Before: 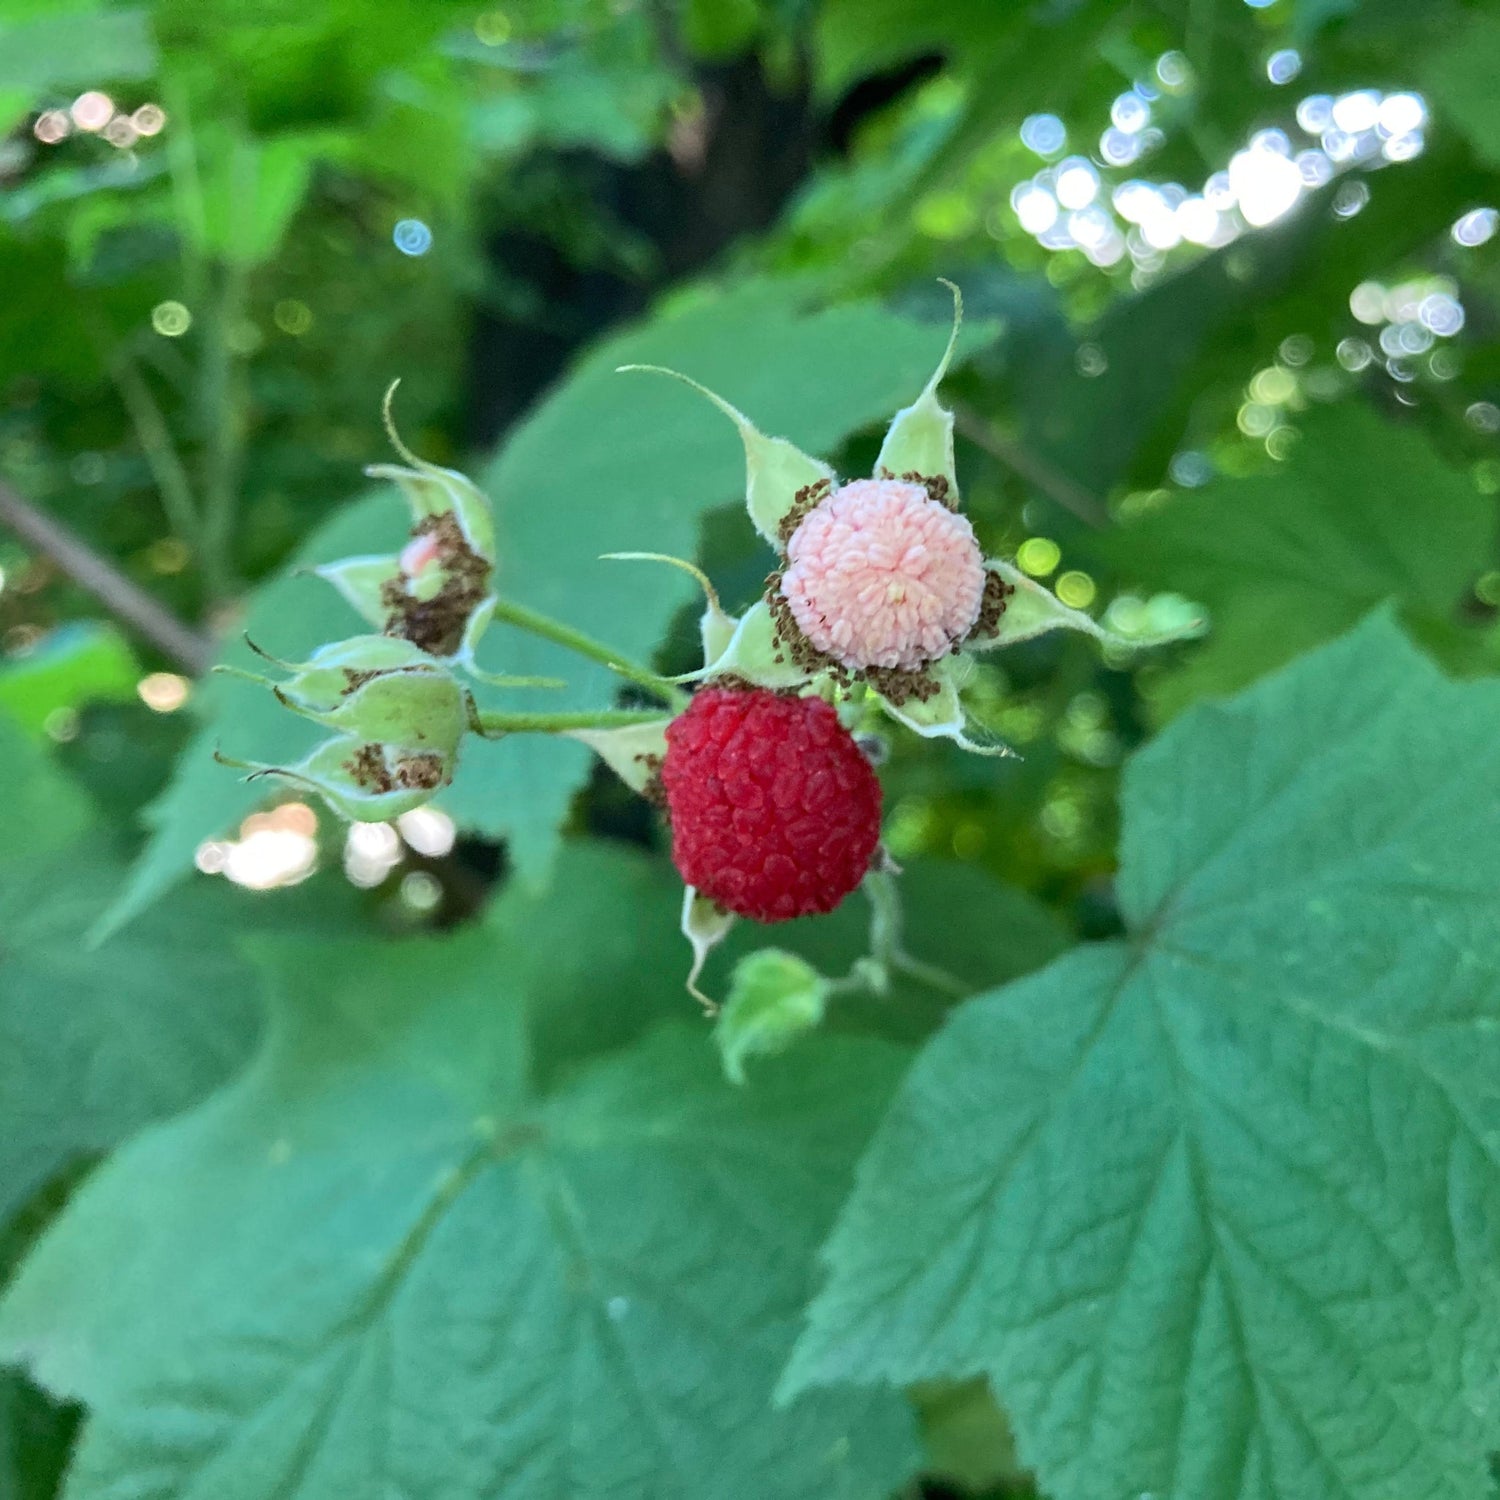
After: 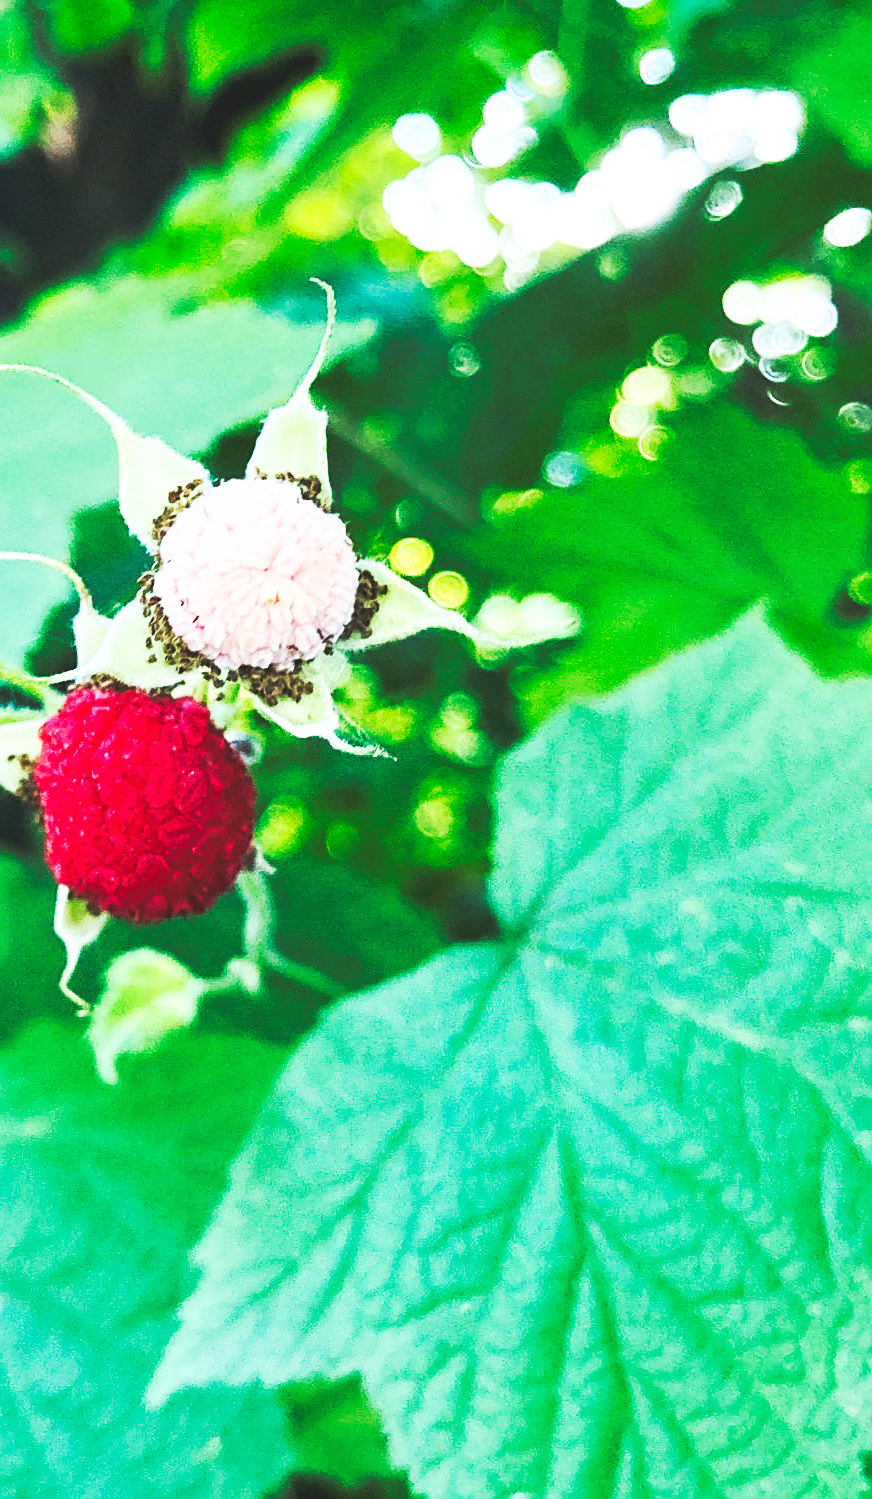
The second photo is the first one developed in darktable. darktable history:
sharpen: on, module defaults
crop: left 41.832%
base curve: curves: ch0 [(0, 0.015) (0.085, 0.116) (0.134, 0.298) (0.19, 0.545) (0.296, 0.764) (0.599, 0.982) (1, 1)], preserve colors none
